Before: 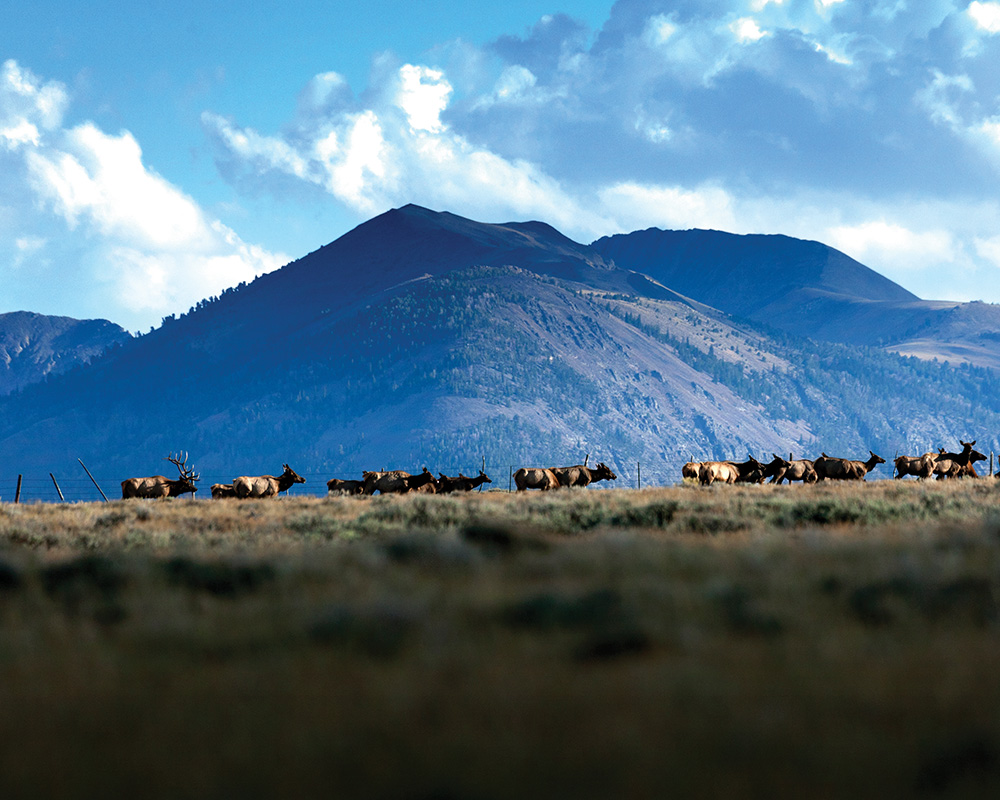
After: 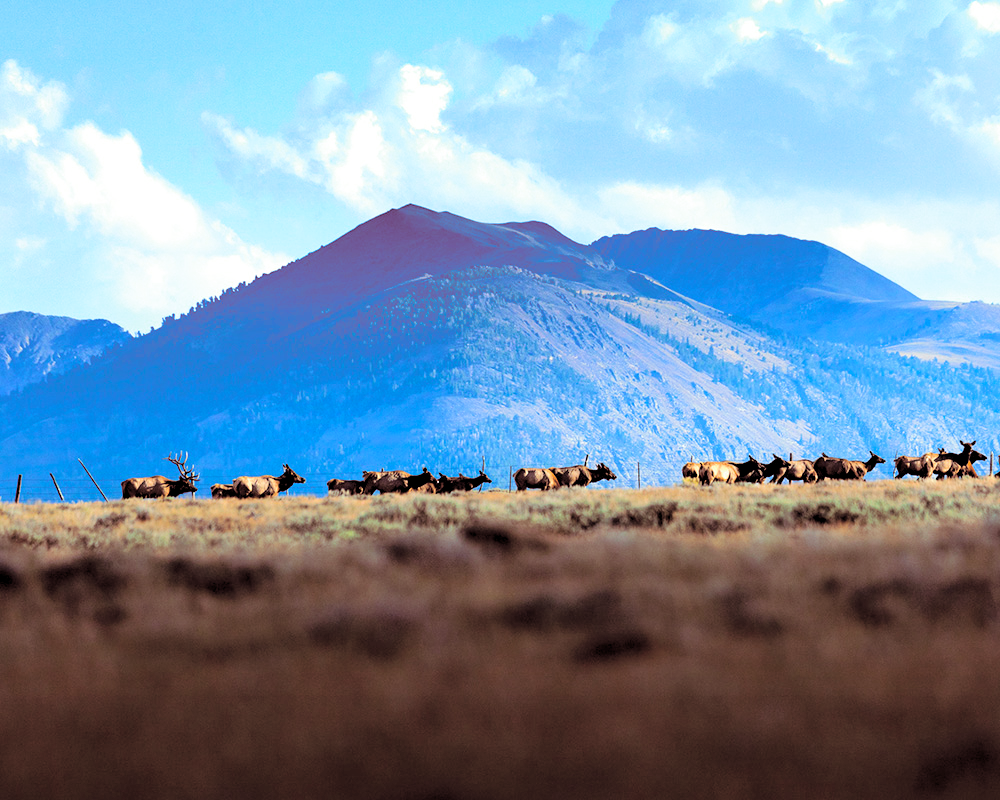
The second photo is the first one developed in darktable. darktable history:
split-toning: on, module defaults
exposure: black level correction 0.002, compensate highlight preservation false
color balance rgb: perceptual saturation grading › global saturation 25%, perceptual brilliance grading › mid-tones 10%, perceptual brilliance grading › shadows 15%, global vibrance 20%
global tonemap: drago (0.7, 100)
